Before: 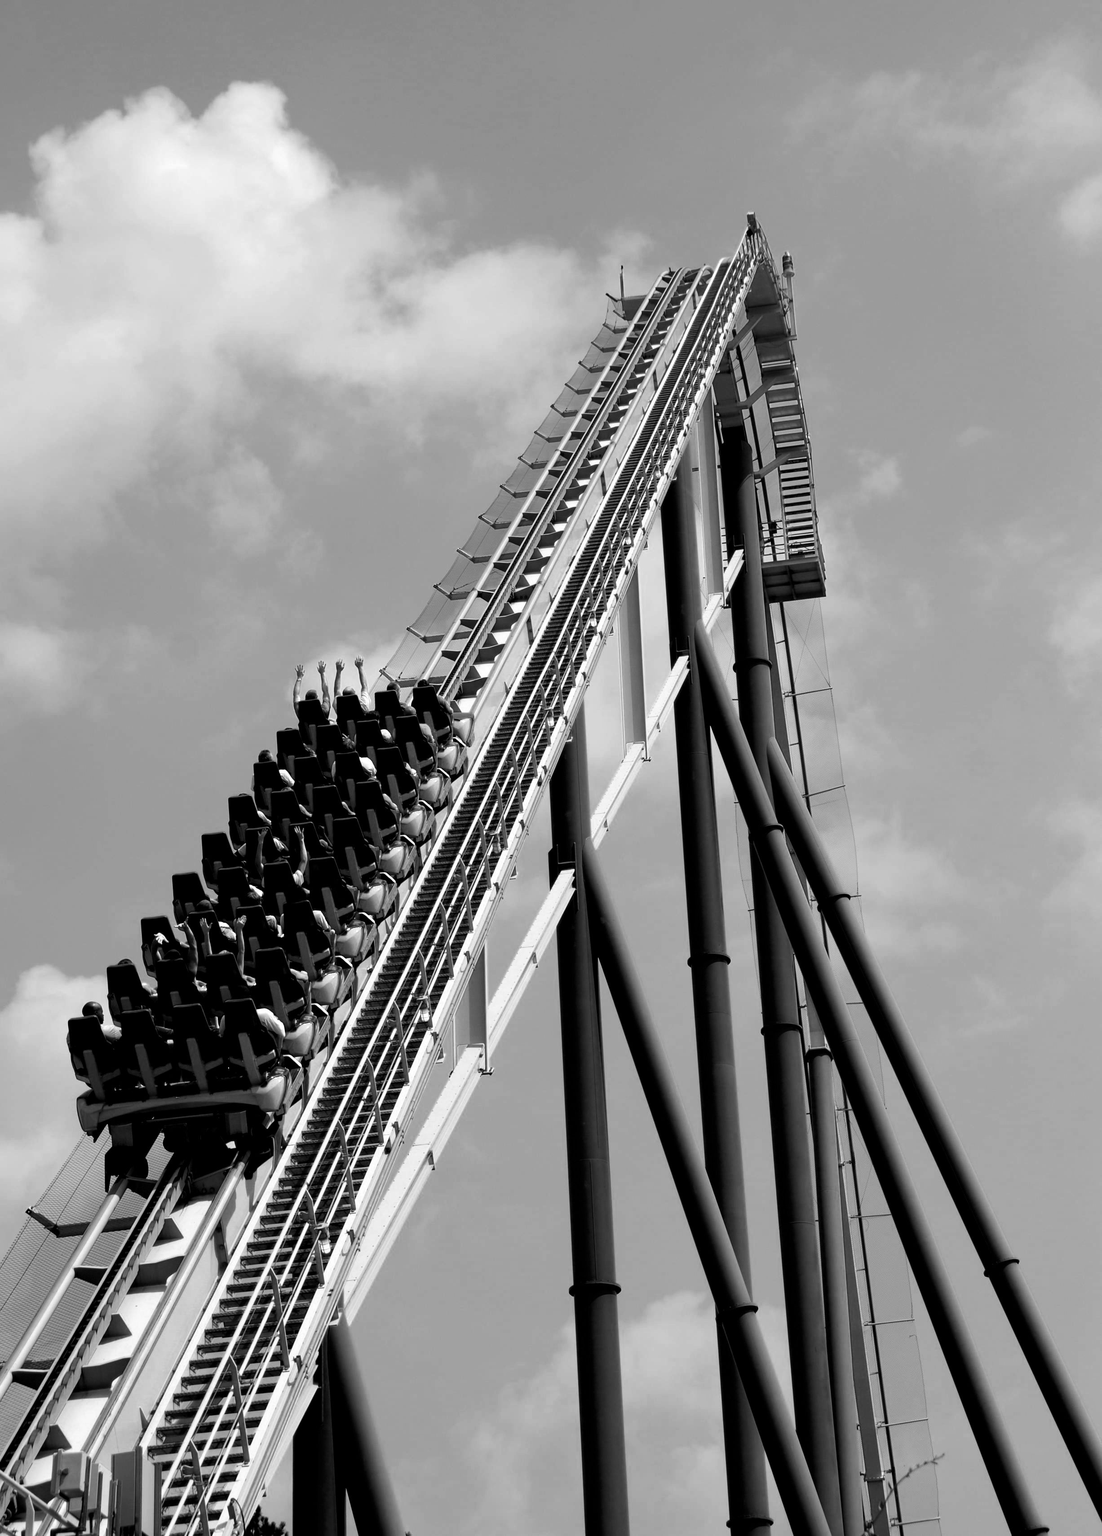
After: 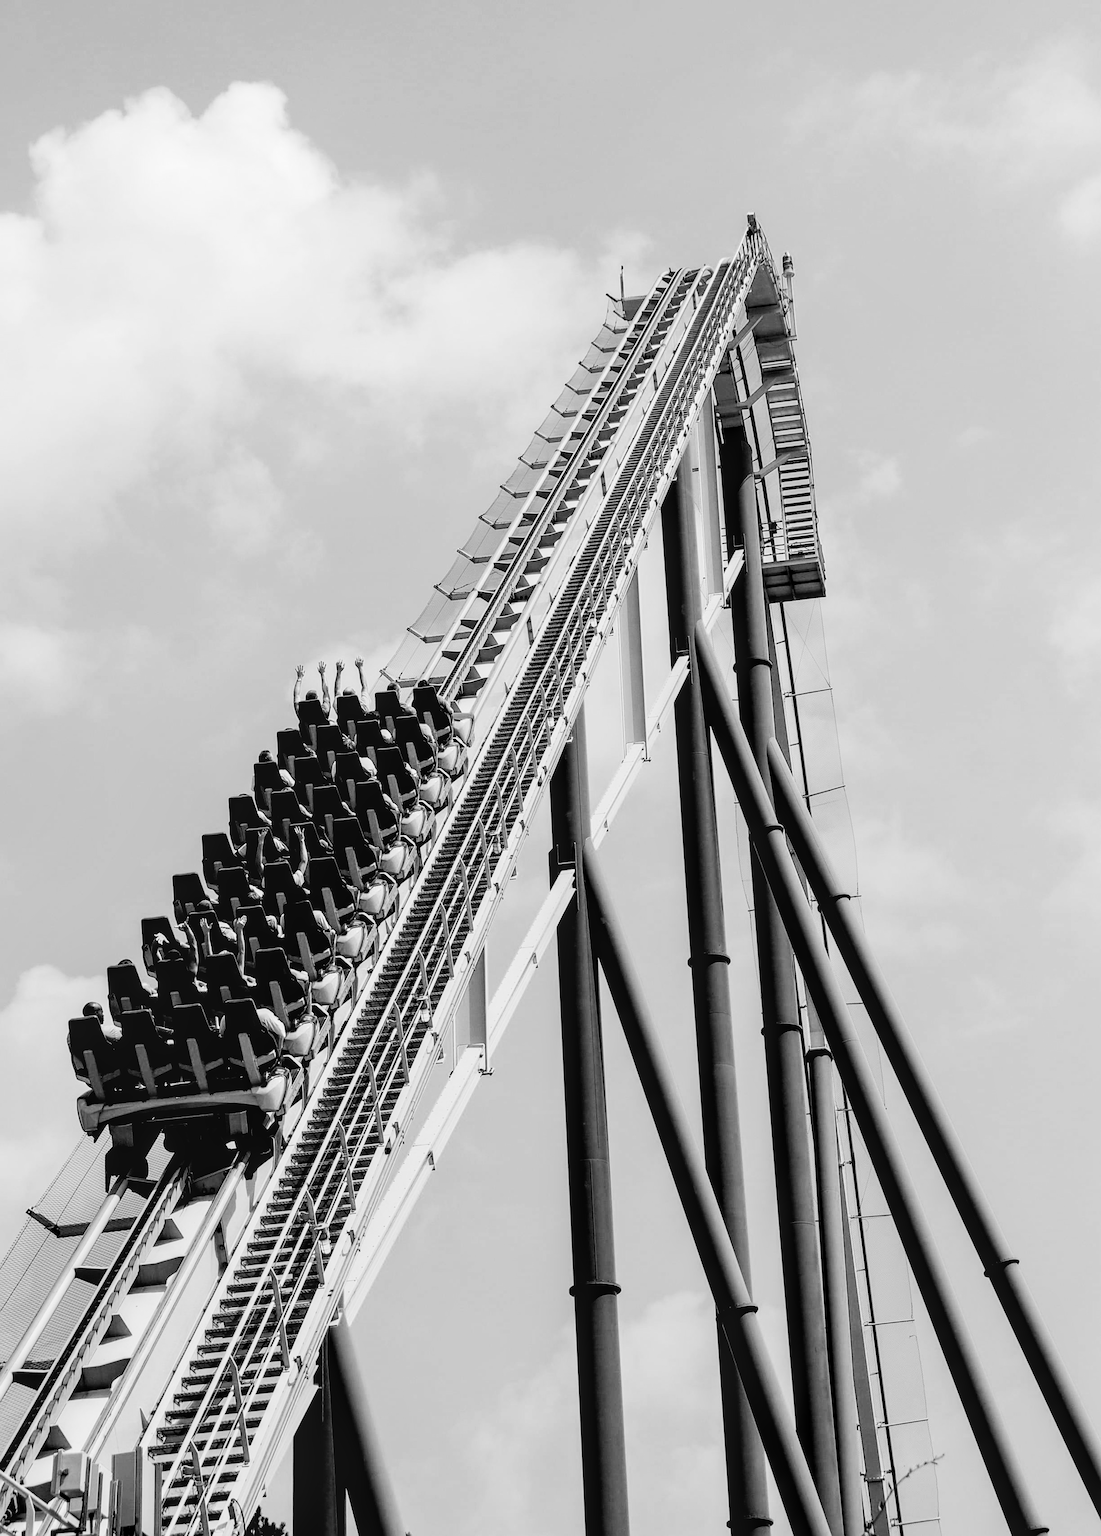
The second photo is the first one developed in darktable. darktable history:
exposure: black level correction 0, exposure 1.451 EV, compensate highlight preservation false
sharpen: on, module defaults
contrast brightness saturation: contrast 0.083, saturation 0.025
local contrast: on, module defaults
filmic rgb: black relative exposure -7.15 EV, white relative exposure 5.34 EV, threshold 5.96 EV, hardness 3.02, enable highlight reconstruction true
